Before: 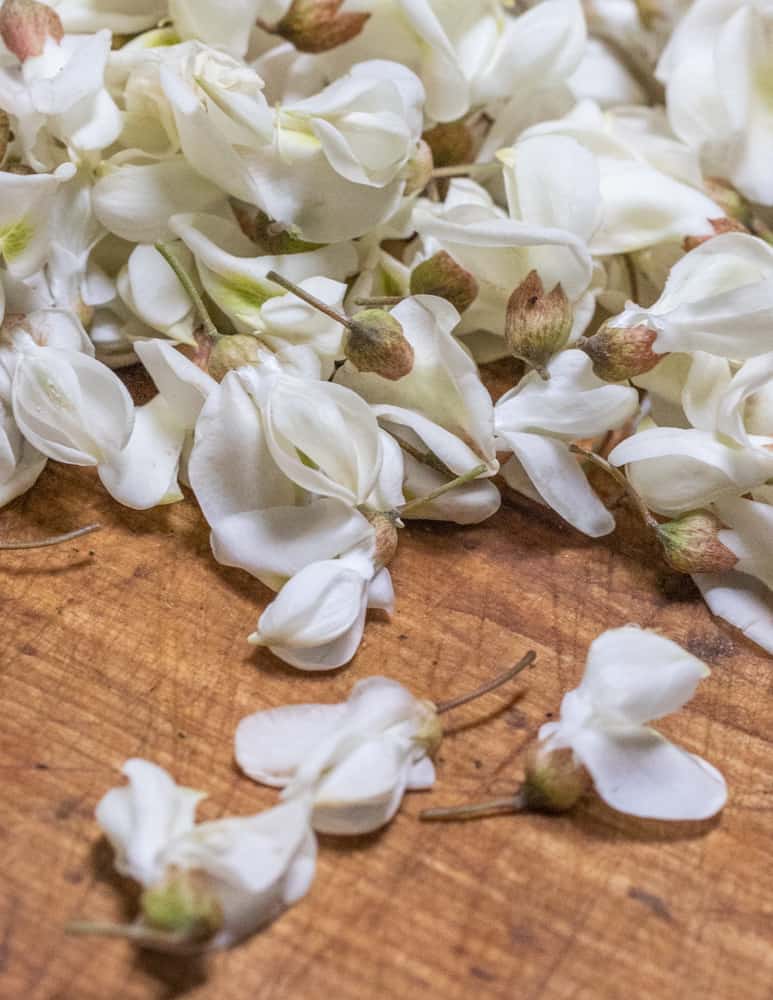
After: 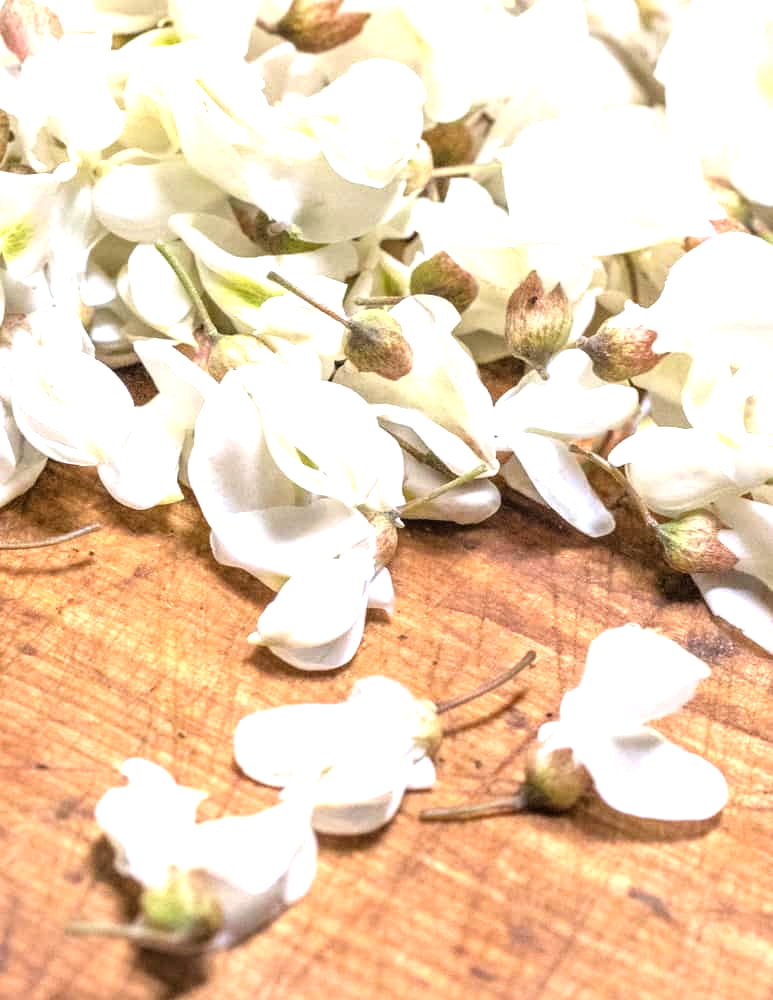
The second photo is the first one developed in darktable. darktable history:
tone equalizer: -8 EV -0.749 EV, -7 EV -0.699 EV, -6 EV -0.639 EV, -5 EV -0.392 EV, -3 EV 0.387 EV, -2 EV 0.6 EV, -1 EV 0.687 EV, +0 EV 0.765 EV, mask exposure compensation -0.498 EV
exposure: exposure 0.6 EV, compensate highlight preservation false
